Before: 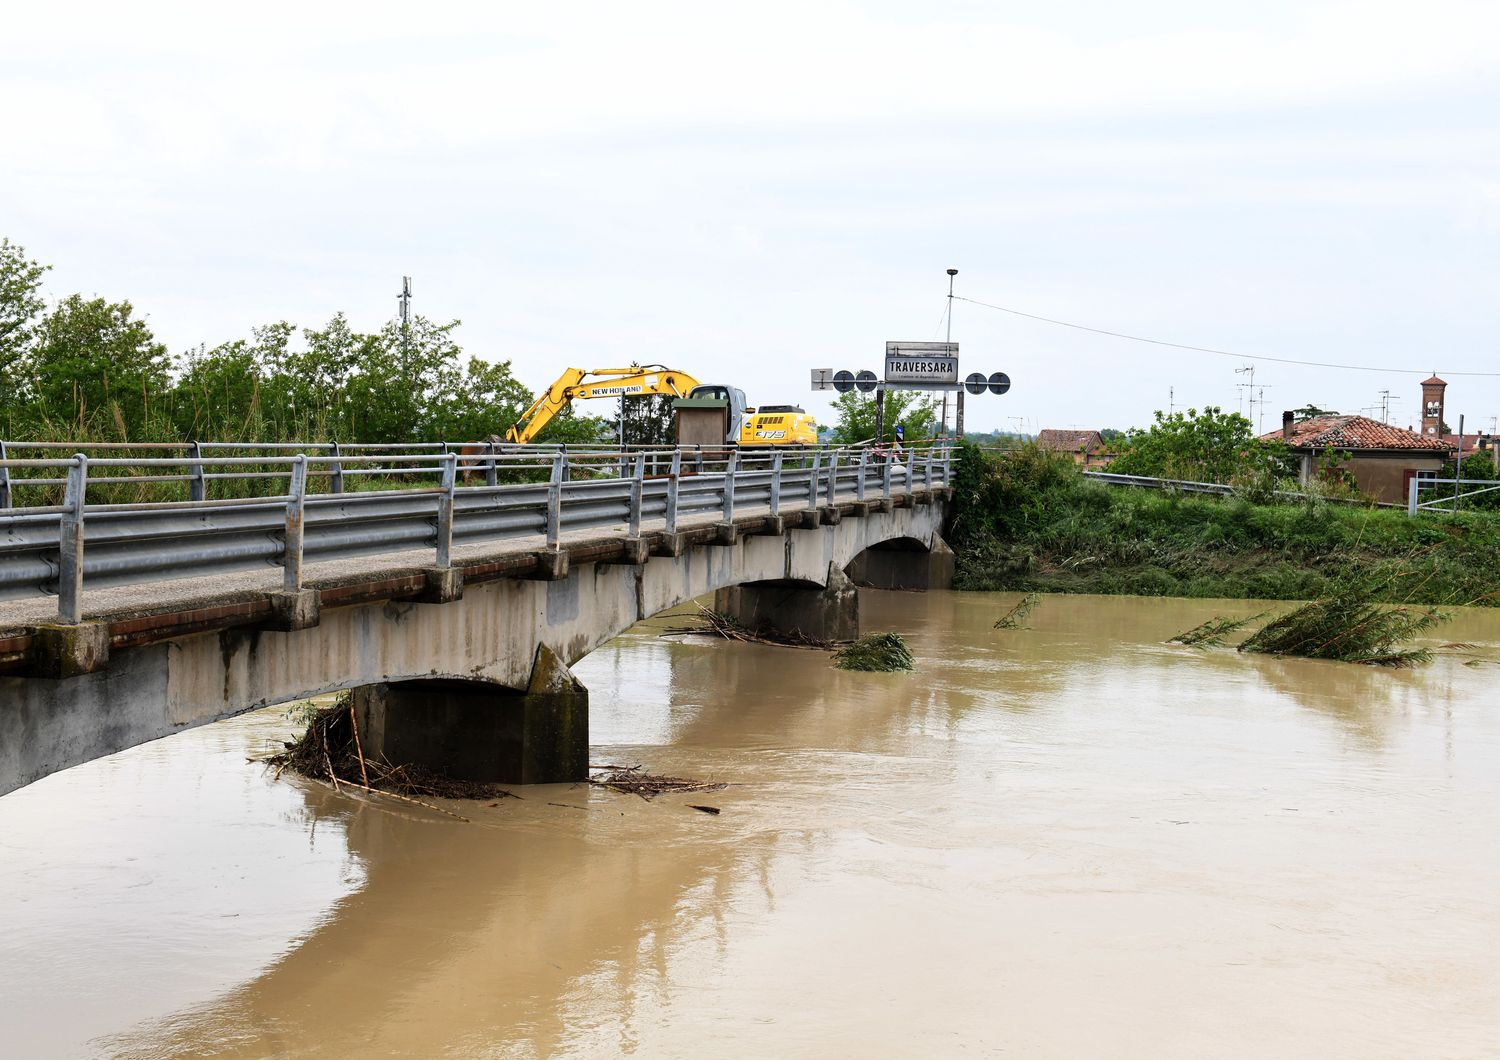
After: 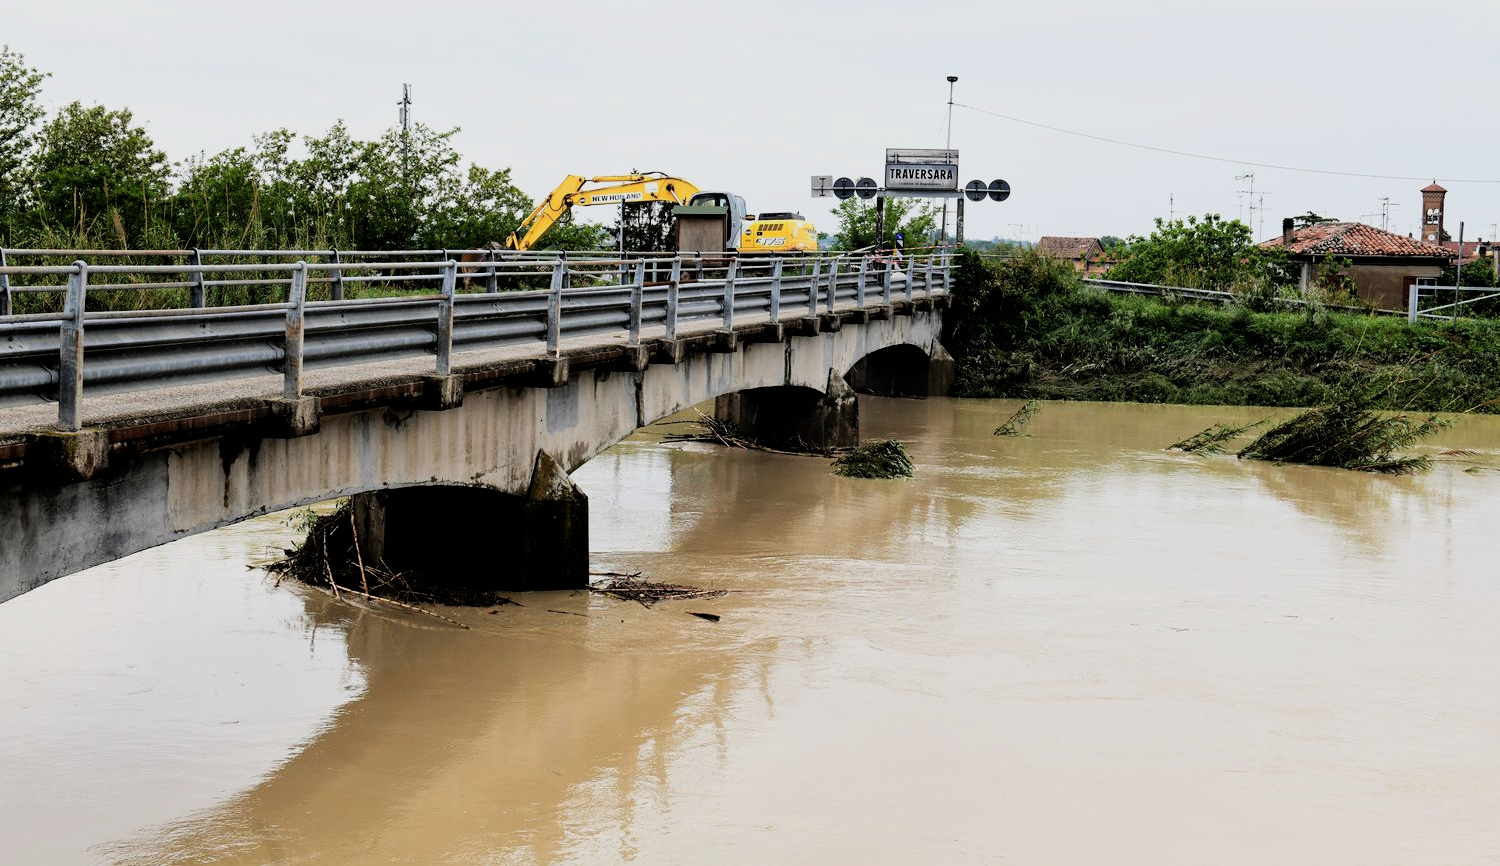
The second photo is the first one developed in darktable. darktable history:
crop and rotate: top 18.27%
filmic rgb: black relative exposure -5 EV, white relative exposure 3.56 EV, threshold 5.94 EV, hardness 3.18, contrast 1.197, highlights saturation mix -29.08%, iterations of high-quality reconstruction 0, enable highlight reconstruction true
